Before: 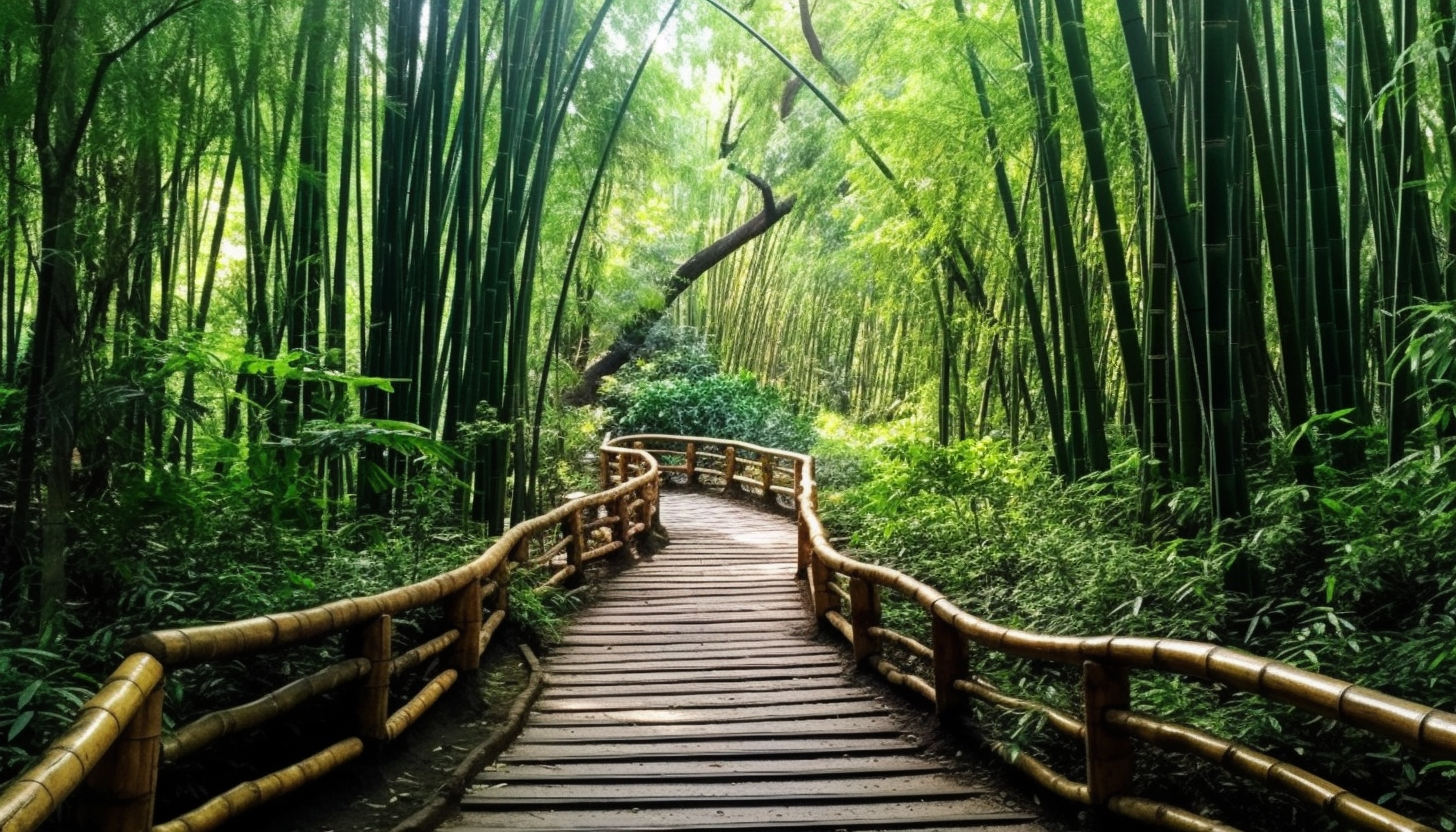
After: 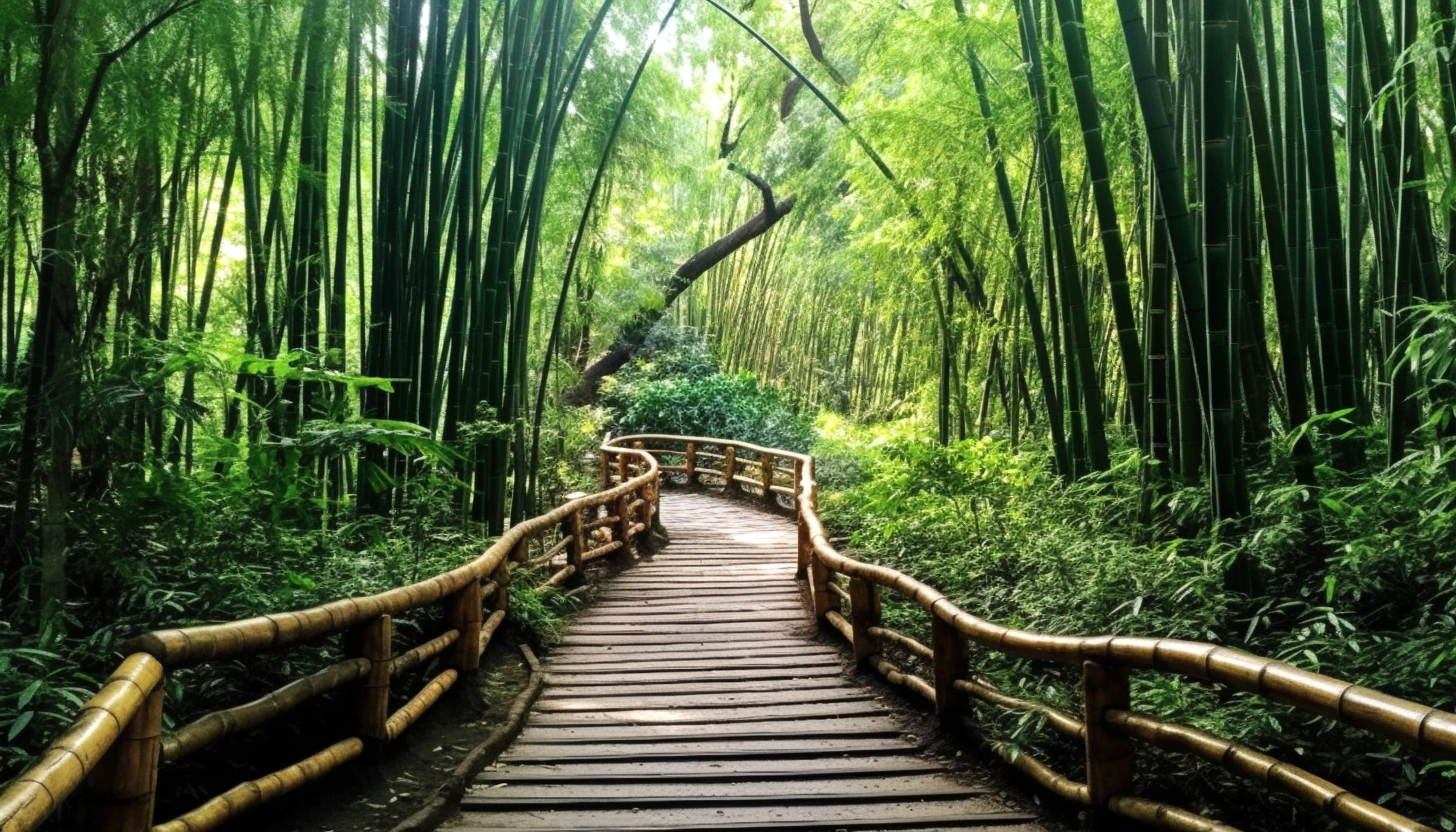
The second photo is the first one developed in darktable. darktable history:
shadows and highlights: radius 172.16, shadows 26.55, white point adjustment 3.11, highlights -68.56, soften with gaussian
